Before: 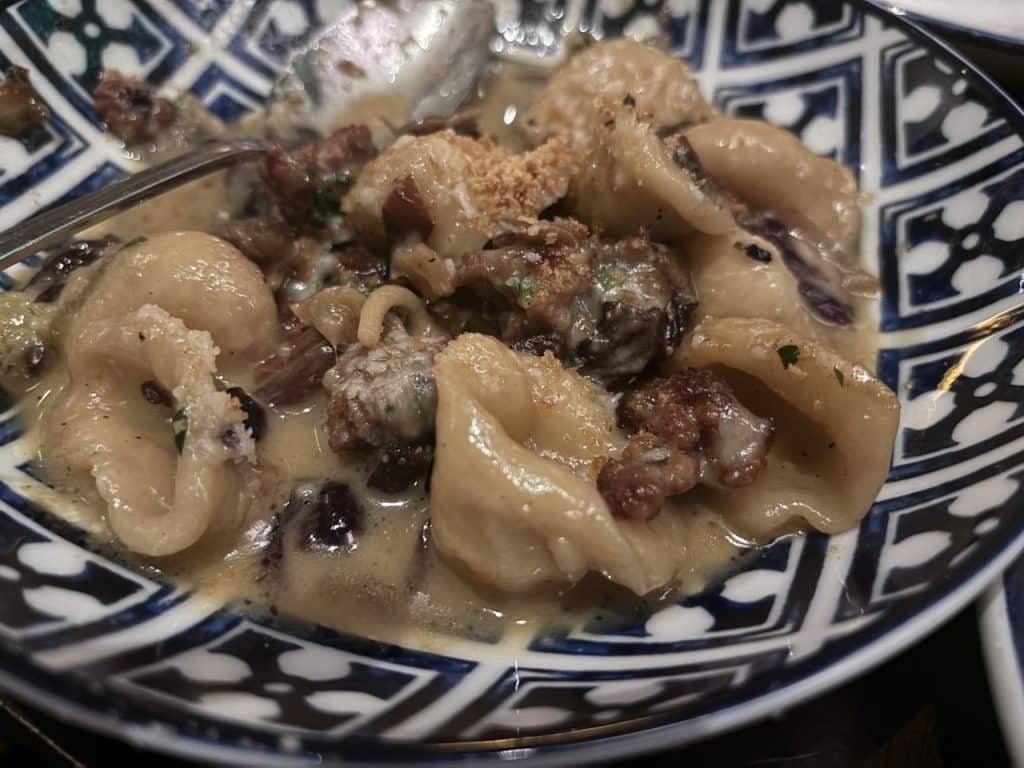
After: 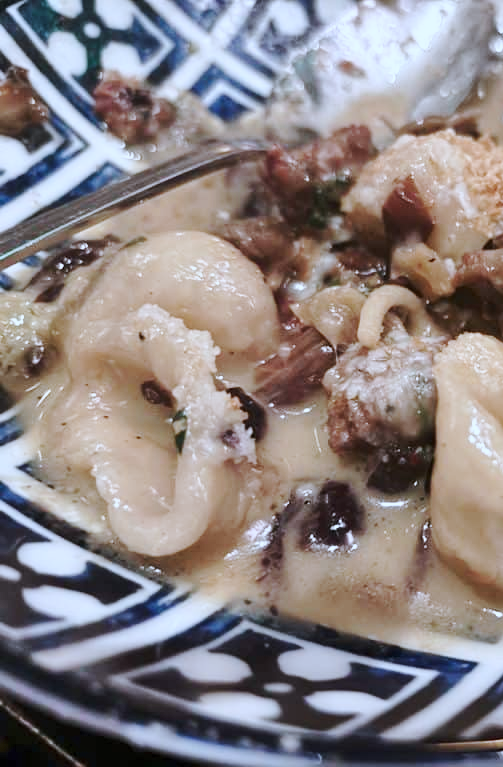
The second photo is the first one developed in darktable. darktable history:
color correction: highlights a* -2.08, highlights b* -18.5
shadows and highlights: low approximation 0.01, soften with gaussian
crop and rotate: left 0.025%, top 0%, right 50.814%
base curve: curves: ch0 [(0, 0) (0.025, 0.046) (0.112, 0.277) (0.467, 0.74) (0.814, 0.929) (1, 0.942)], preserve colors none
